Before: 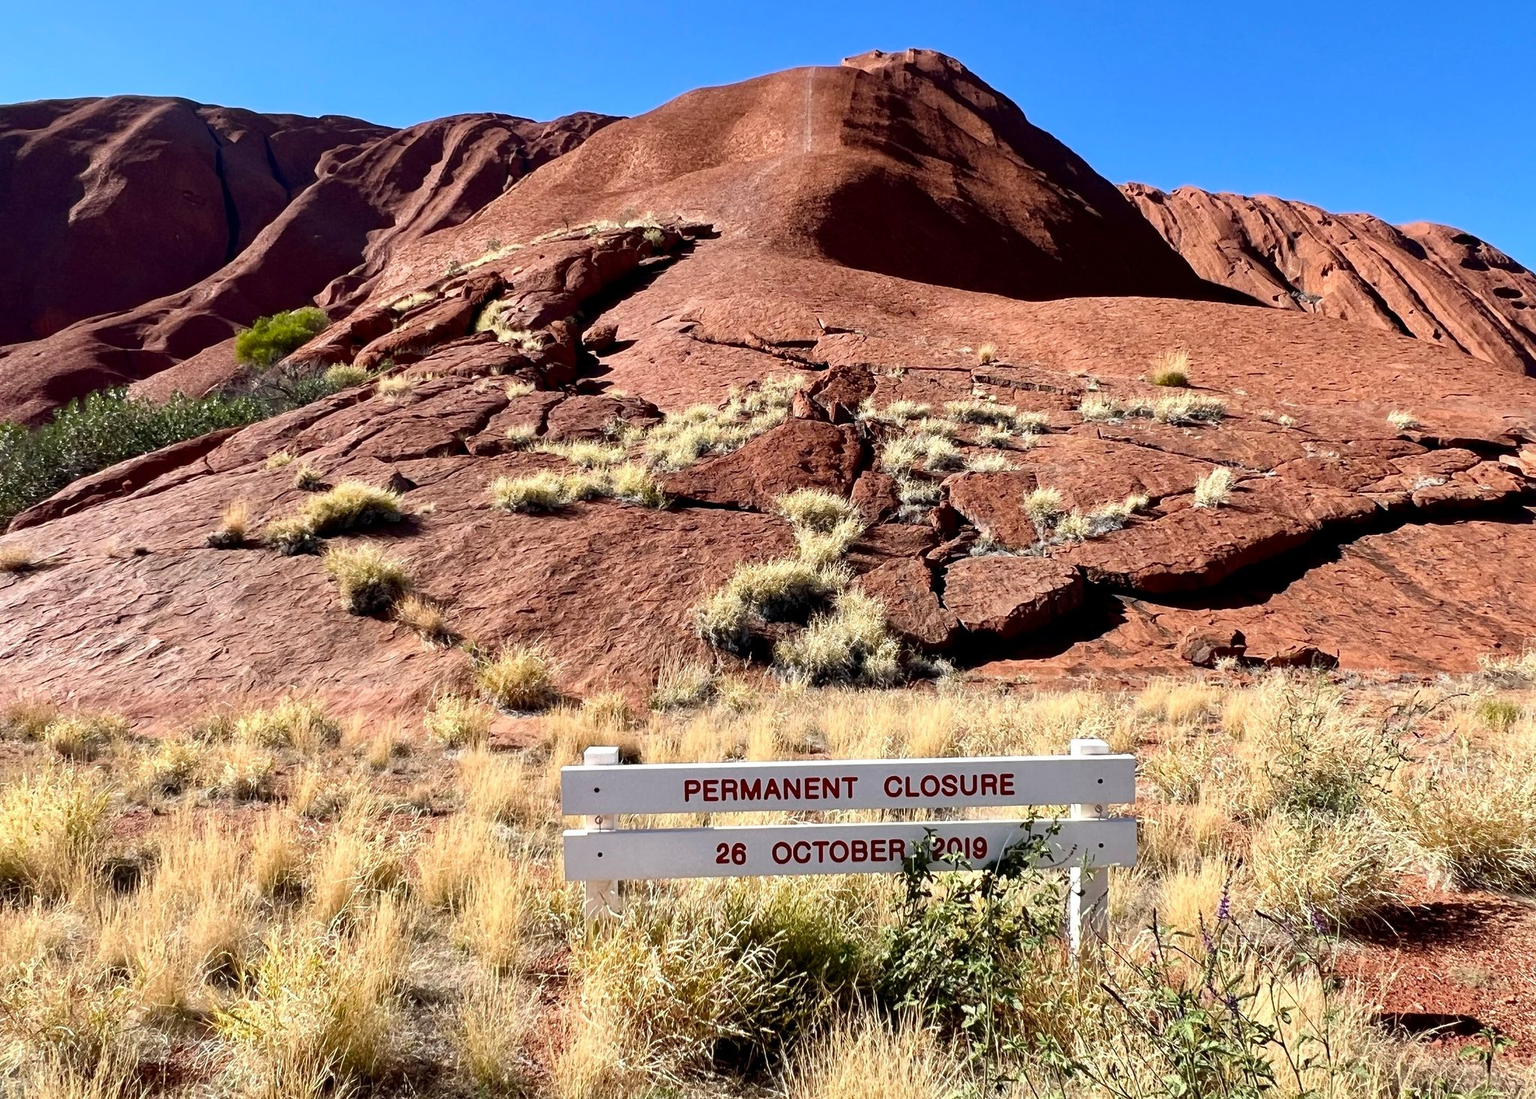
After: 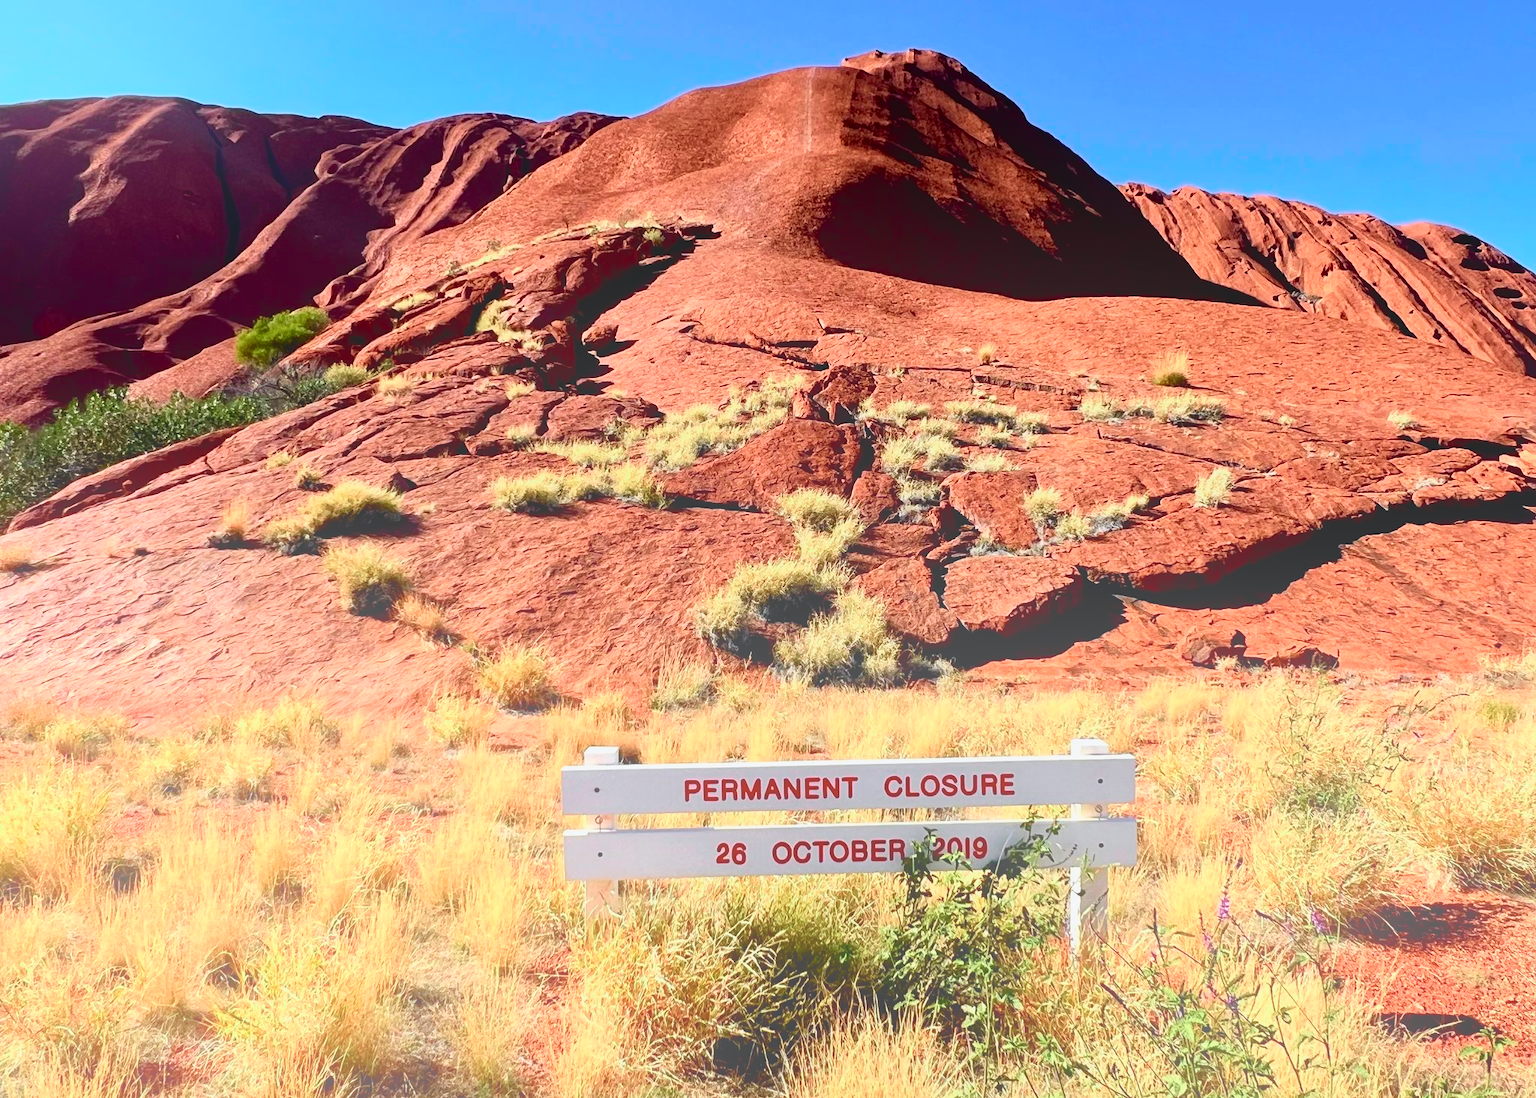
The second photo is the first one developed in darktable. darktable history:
exposure: compensate highlight preservation false
tone curve: curves: ch0 [(0, 0.012) (0.052, 0.04) (0.107, 0.086) (0.269, 0.266) (0.471, 0.503) (0.731, 0.771) (0.921, 0.909) (0.999, 0.951)]; ch1 [(0, 0) (0.339, 0.298) (0.402, 0.363) (0.444, 0.415) (0.485, 0.469) (0.494, 0.493) (0.504, 0.501) (0.525, 0.534) (0.555, 0.593) (0.594, 0.648) (1, 1)]; ch2 [(0, 0) (0.48, 0.48) (0.504, 0.5) (0.535, 0.557) (0.581, 0.623) (0.649, 0.683) (0.824, 0.815) (1, 1)], color space Lab, independent channels, preserve colors none
bloom: size 40%
